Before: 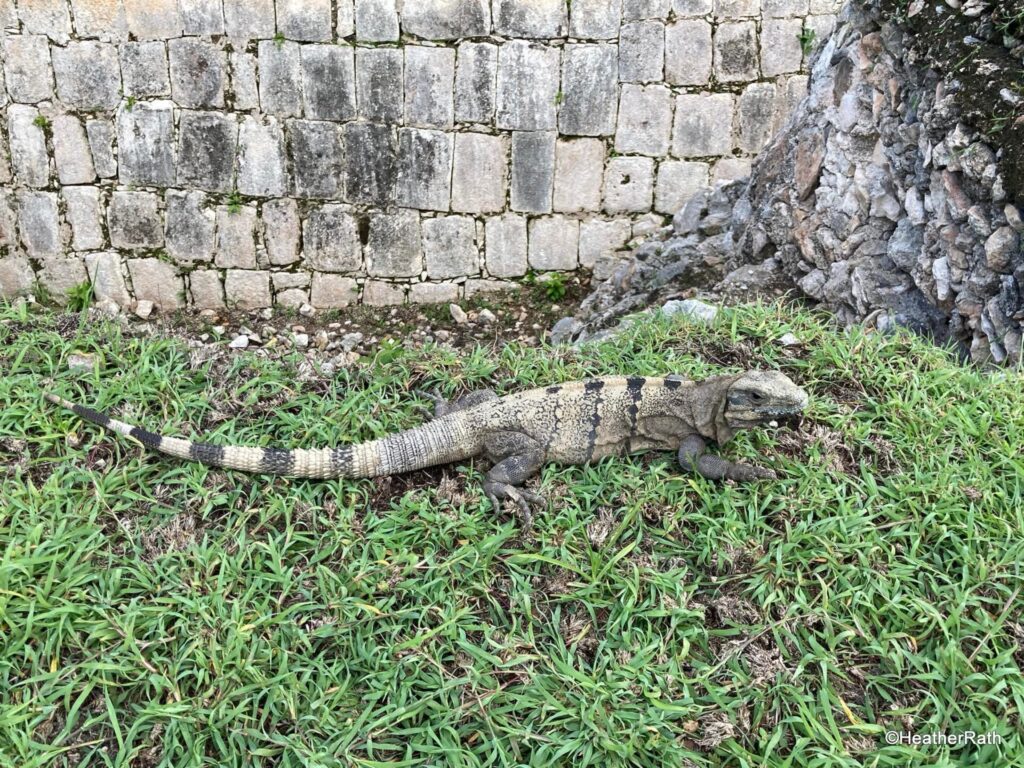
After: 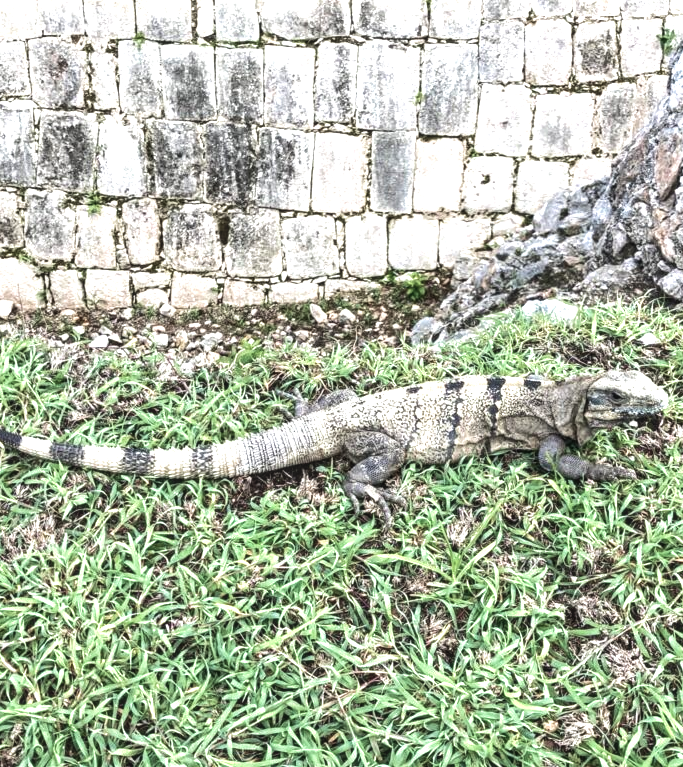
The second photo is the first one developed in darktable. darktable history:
color balance rgb: perceptual saturation grading › global saturation -27.614%
velvia: on, module defaults
contrast brightness saturation: contrast -0.103, saturation -0.086
local contrast: on, module defaults
tone equalizer: -8 EV -0.772 EV, -7 EV -0.729 EV, -6 EV -0.569 EV, -5 EV -0.397 EV, -3 EV 0.382 EV, -2 EV 0.6 EV, -1 EV 0.698 EV, +0 EV 0.722 EV, edges refinement/feathering 500, mask exposure compensation -1.57 EV, preserve details no
exposure: exposure 0.427 EV, compensate highlight preservation false
crop and rotate: left 13.708%, right 19.555%
